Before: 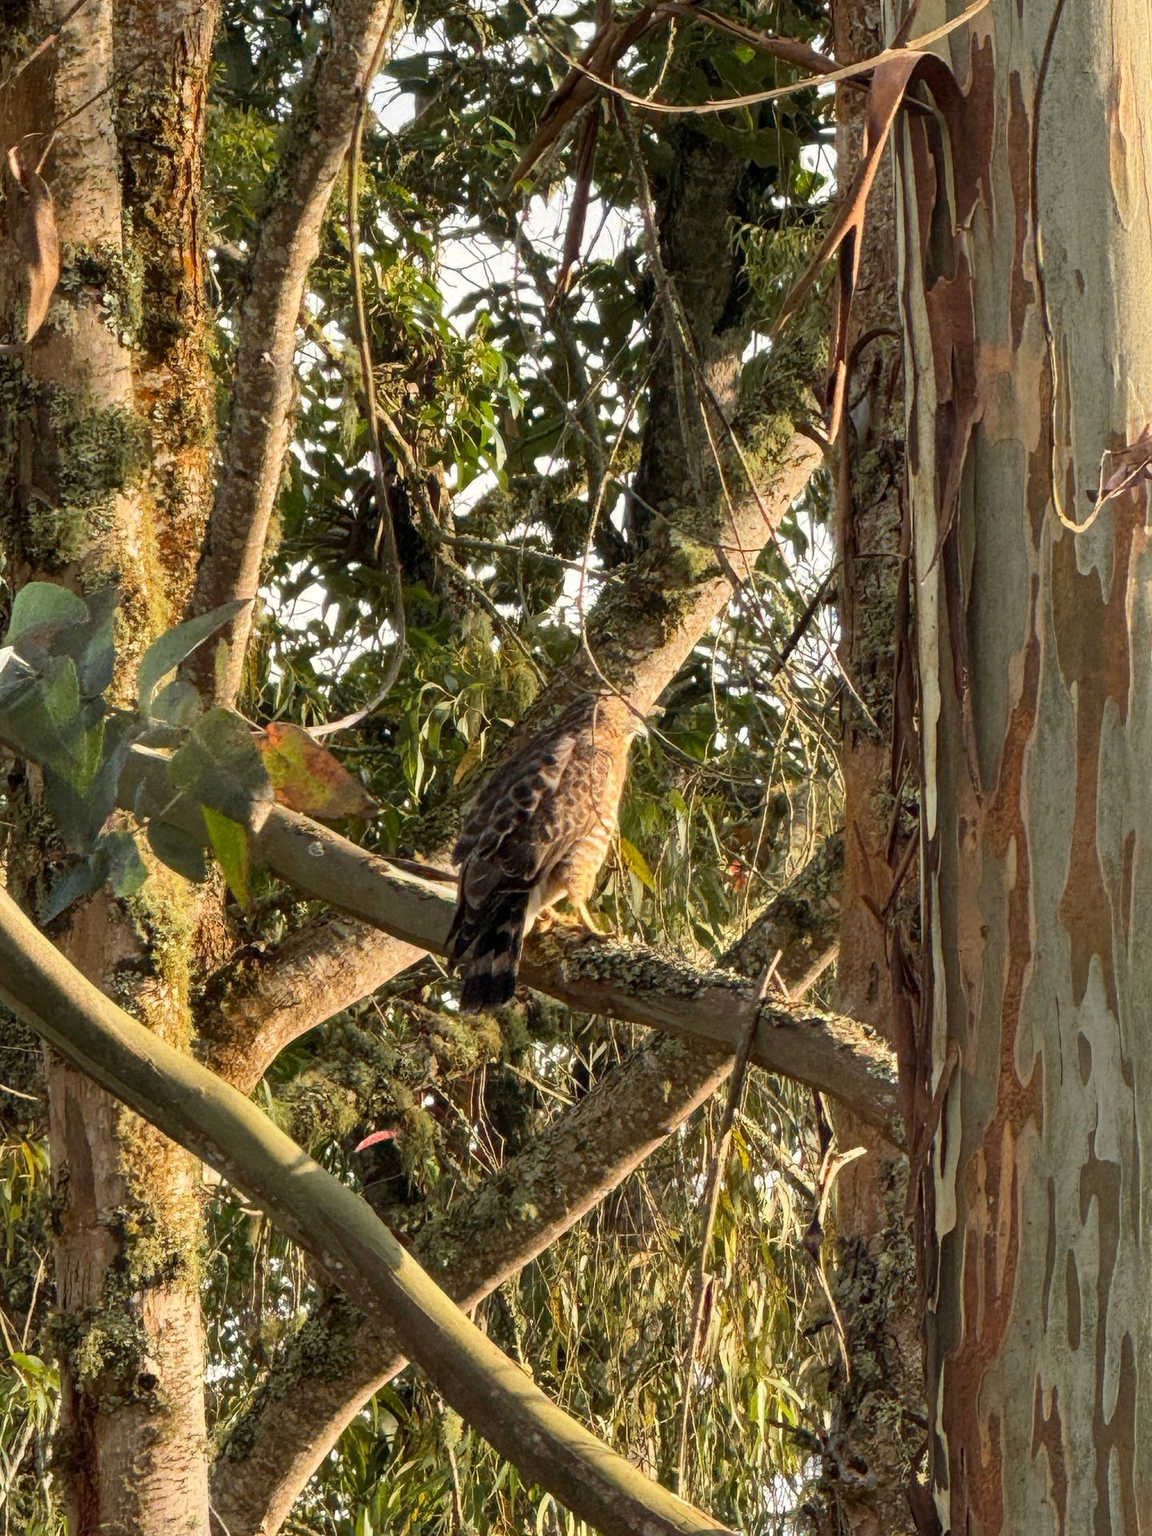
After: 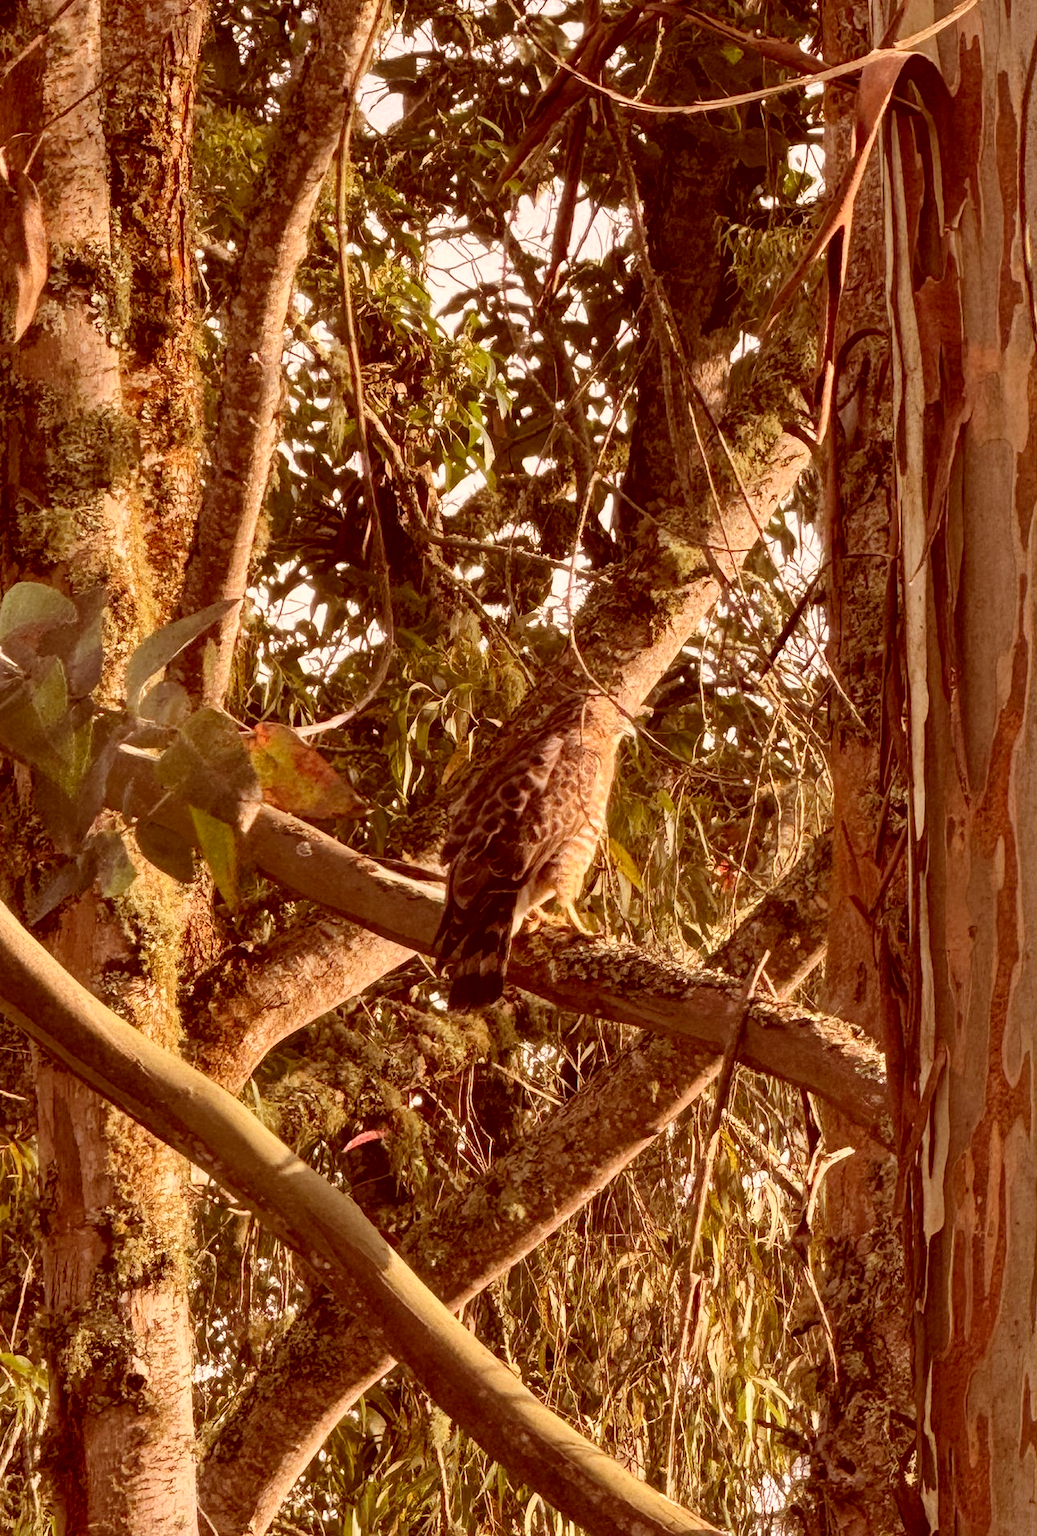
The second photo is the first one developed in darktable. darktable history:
color correction: highlights a* 9.03, highlights b* 8.71, shadows a* 40, shadows b* 40, saturation 0.8
crop and rotate: left 1.088%, right 8.807%
